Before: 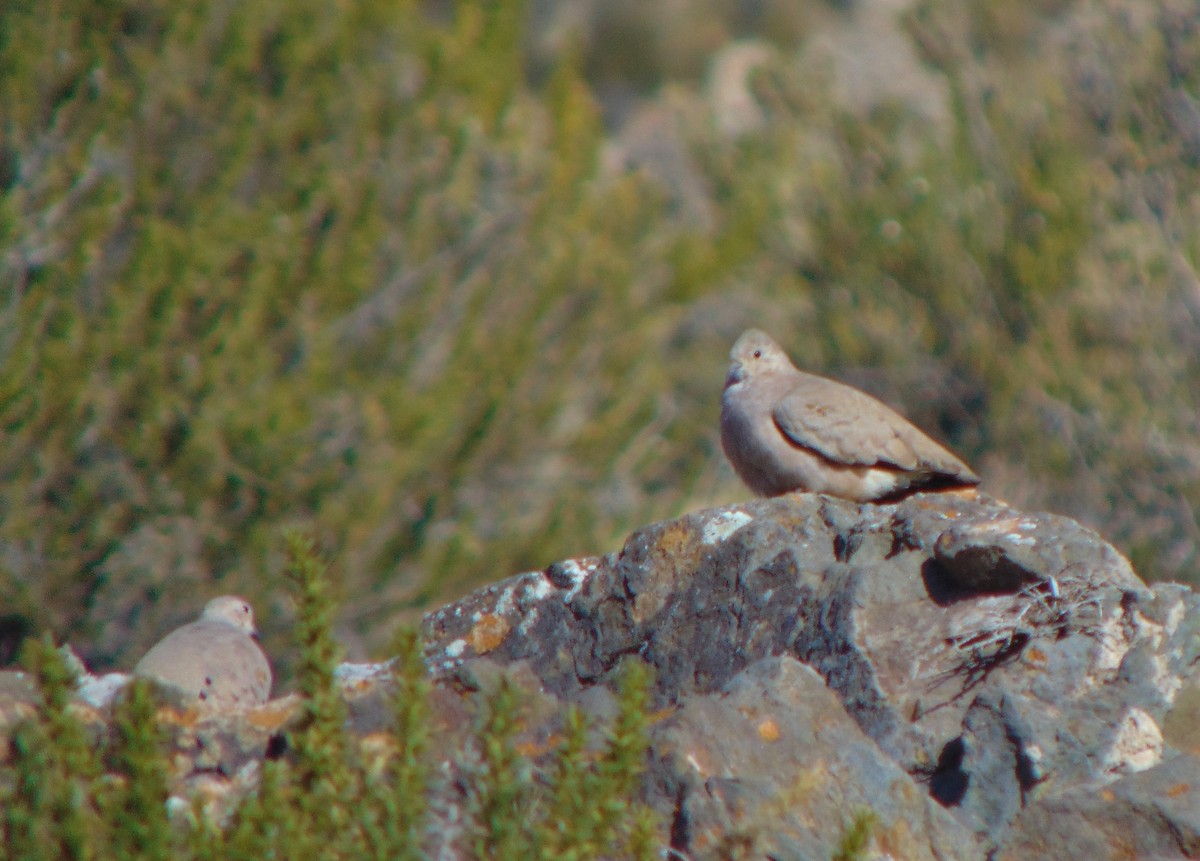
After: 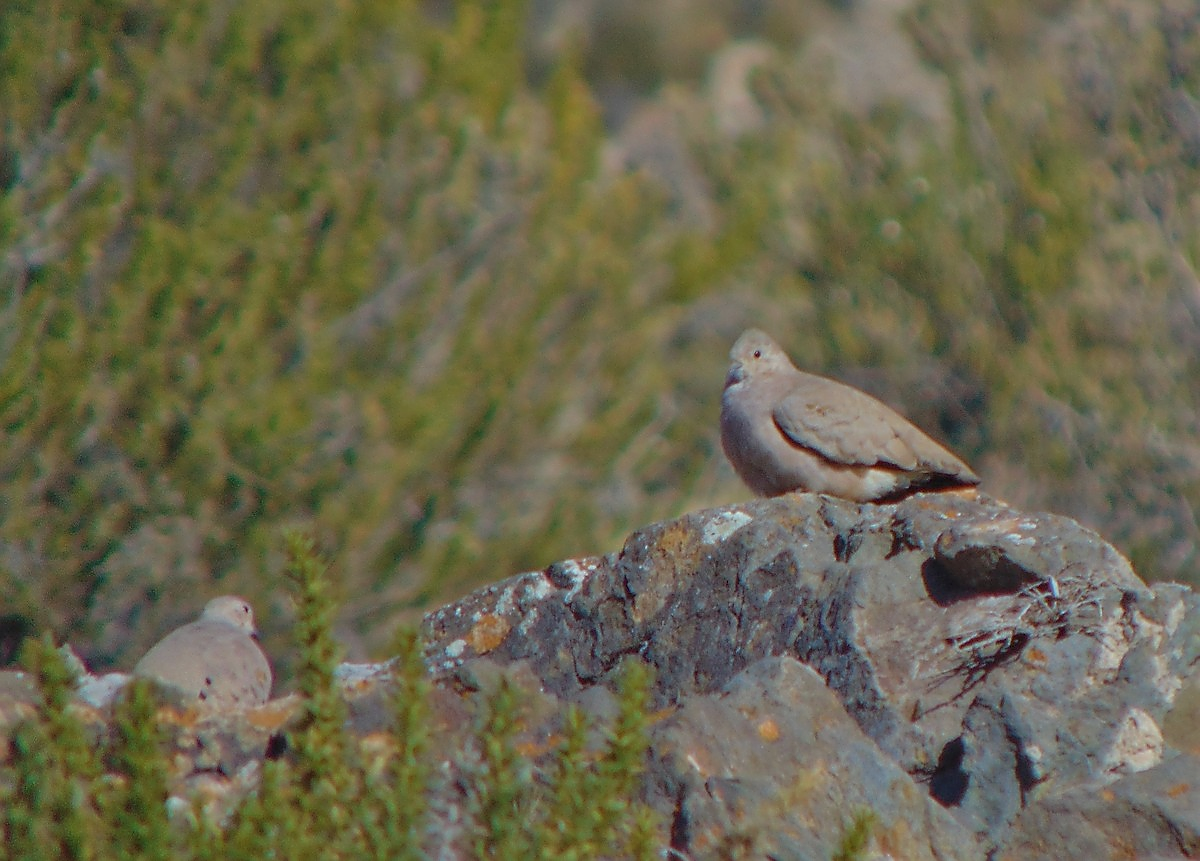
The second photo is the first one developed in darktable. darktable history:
sharpen: radius 1.4, amount 1.25, threshold 0.7
tone equalizer: -8 EV 0.25 EV, -7 EV 0.417 EV, -6 EV 0.417 EV, -5 EV 0.25 EV, -3 EV -0.25 EV, -2 EV -0.417 EV, -1 EV -0.417 EV, +0 EV -0.25 EV, edges refinement/feathering 500, mask exposure compensation -1.57 EV, preserve details guided filter
